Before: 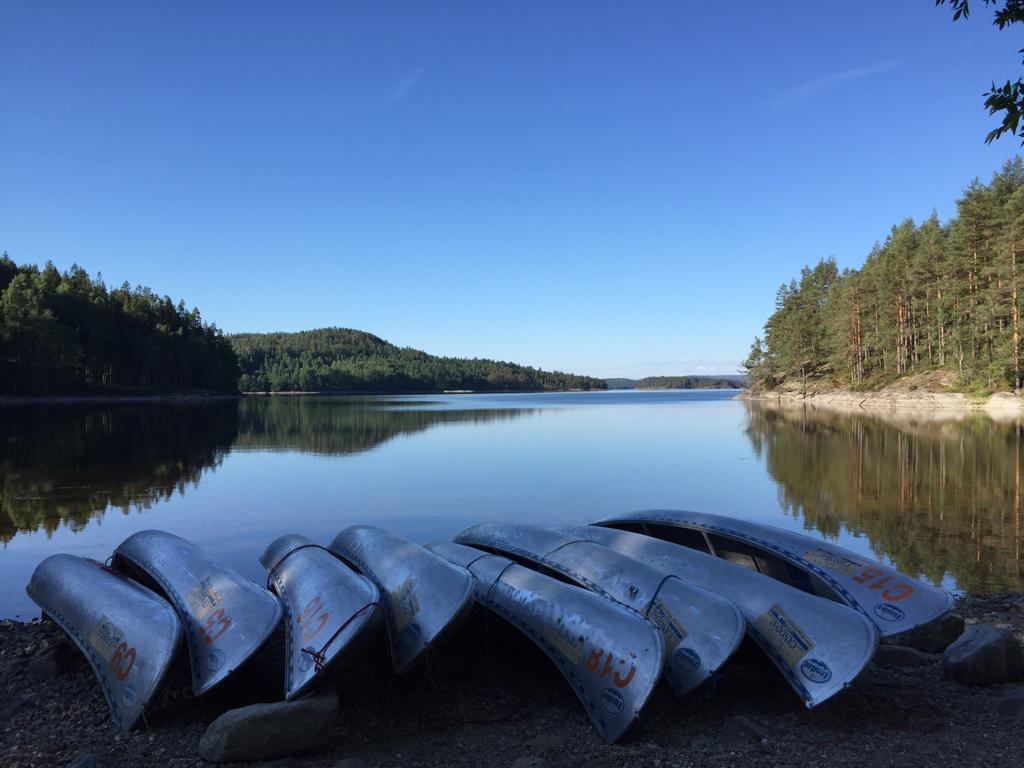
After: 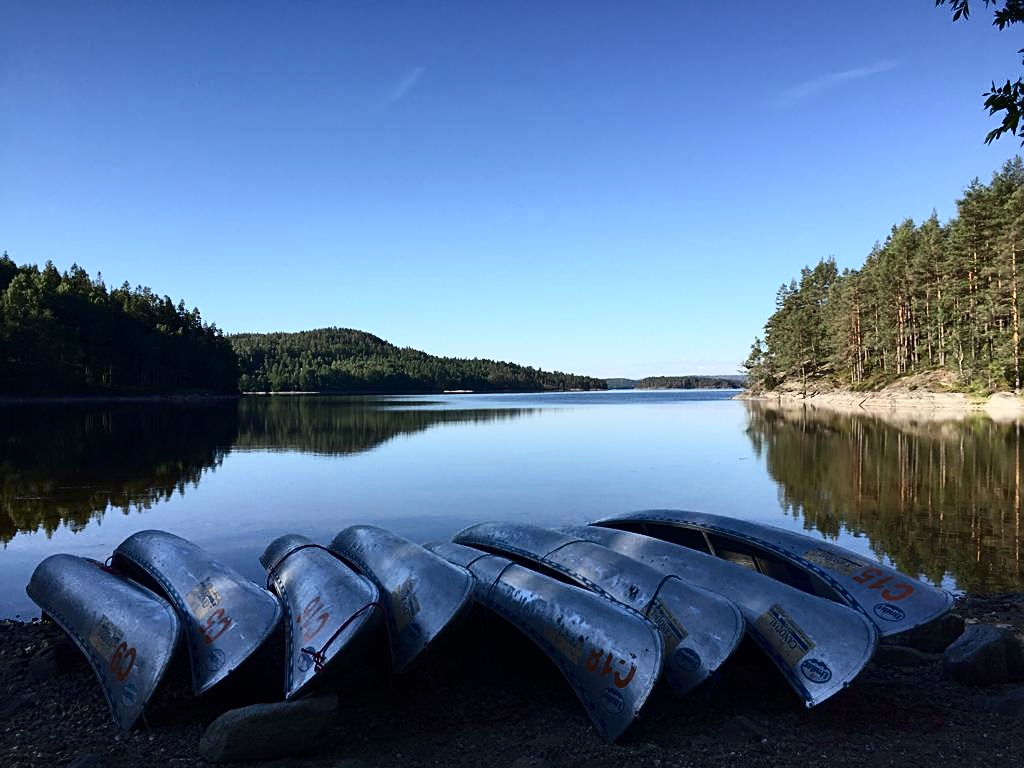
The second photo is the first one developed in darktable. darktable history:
sharpen: on, module defaults
contrast brightness saturation: contrast 0.28
color correction: saturation 0.98
